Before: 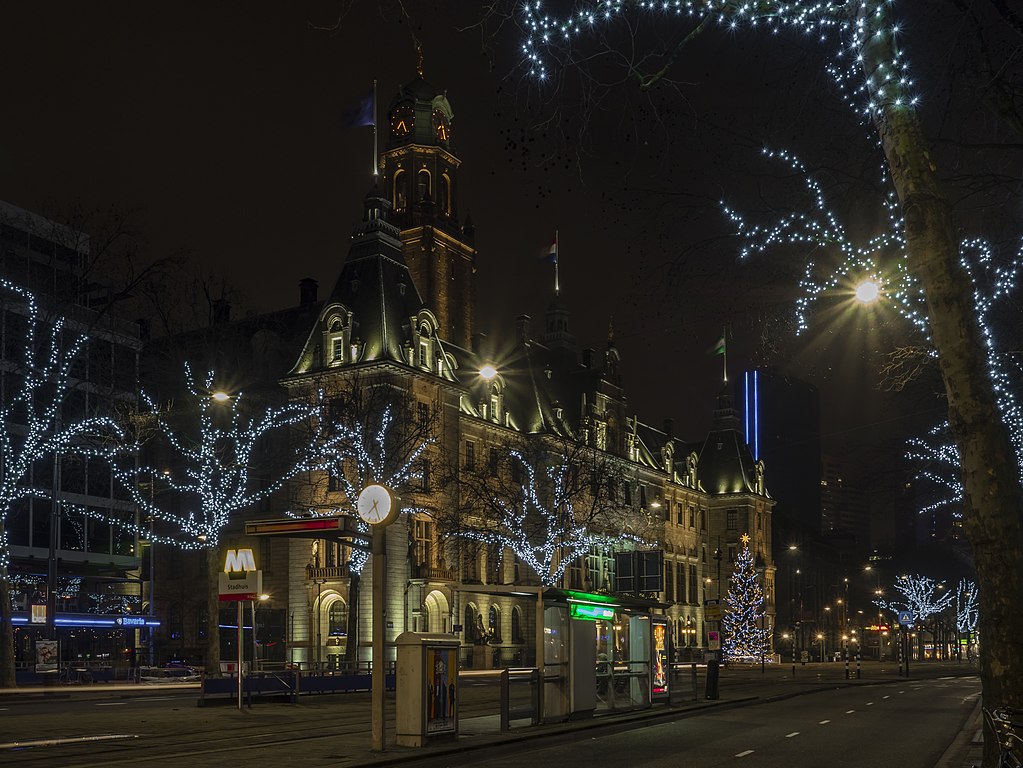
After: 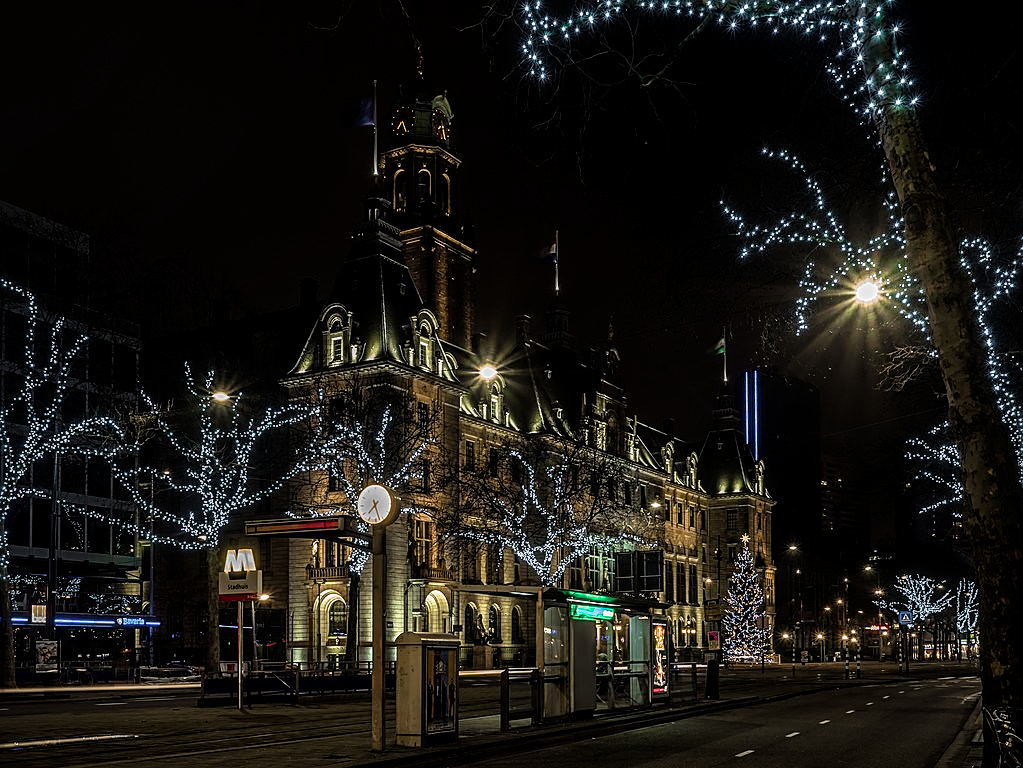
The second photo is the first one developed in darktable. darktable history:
sharpen: on, module defaults
filmic rgb: black relative exposure -9.12 EV, white relative exposure 2.32 EV, threshold 2.95 EV, hardness 7.5, enable highlight reconstruction true
local contrast: detail 130%
